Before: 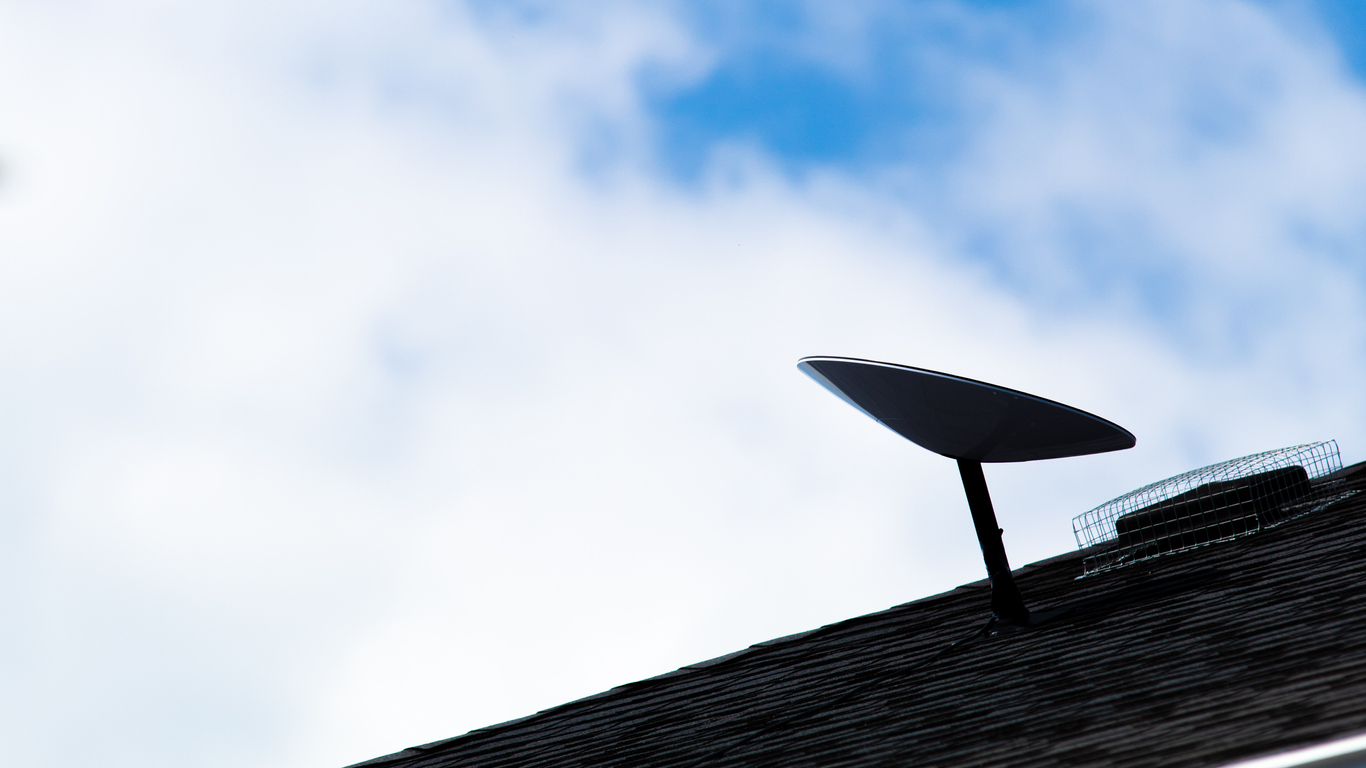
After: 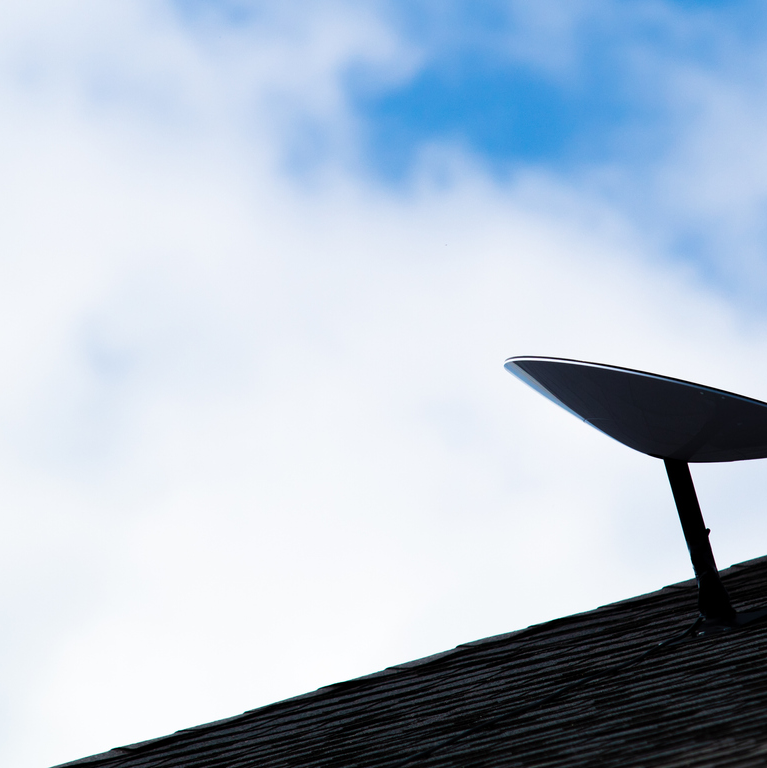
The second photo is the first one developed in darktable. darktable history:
crop: left 21.465%, right 22.37%
